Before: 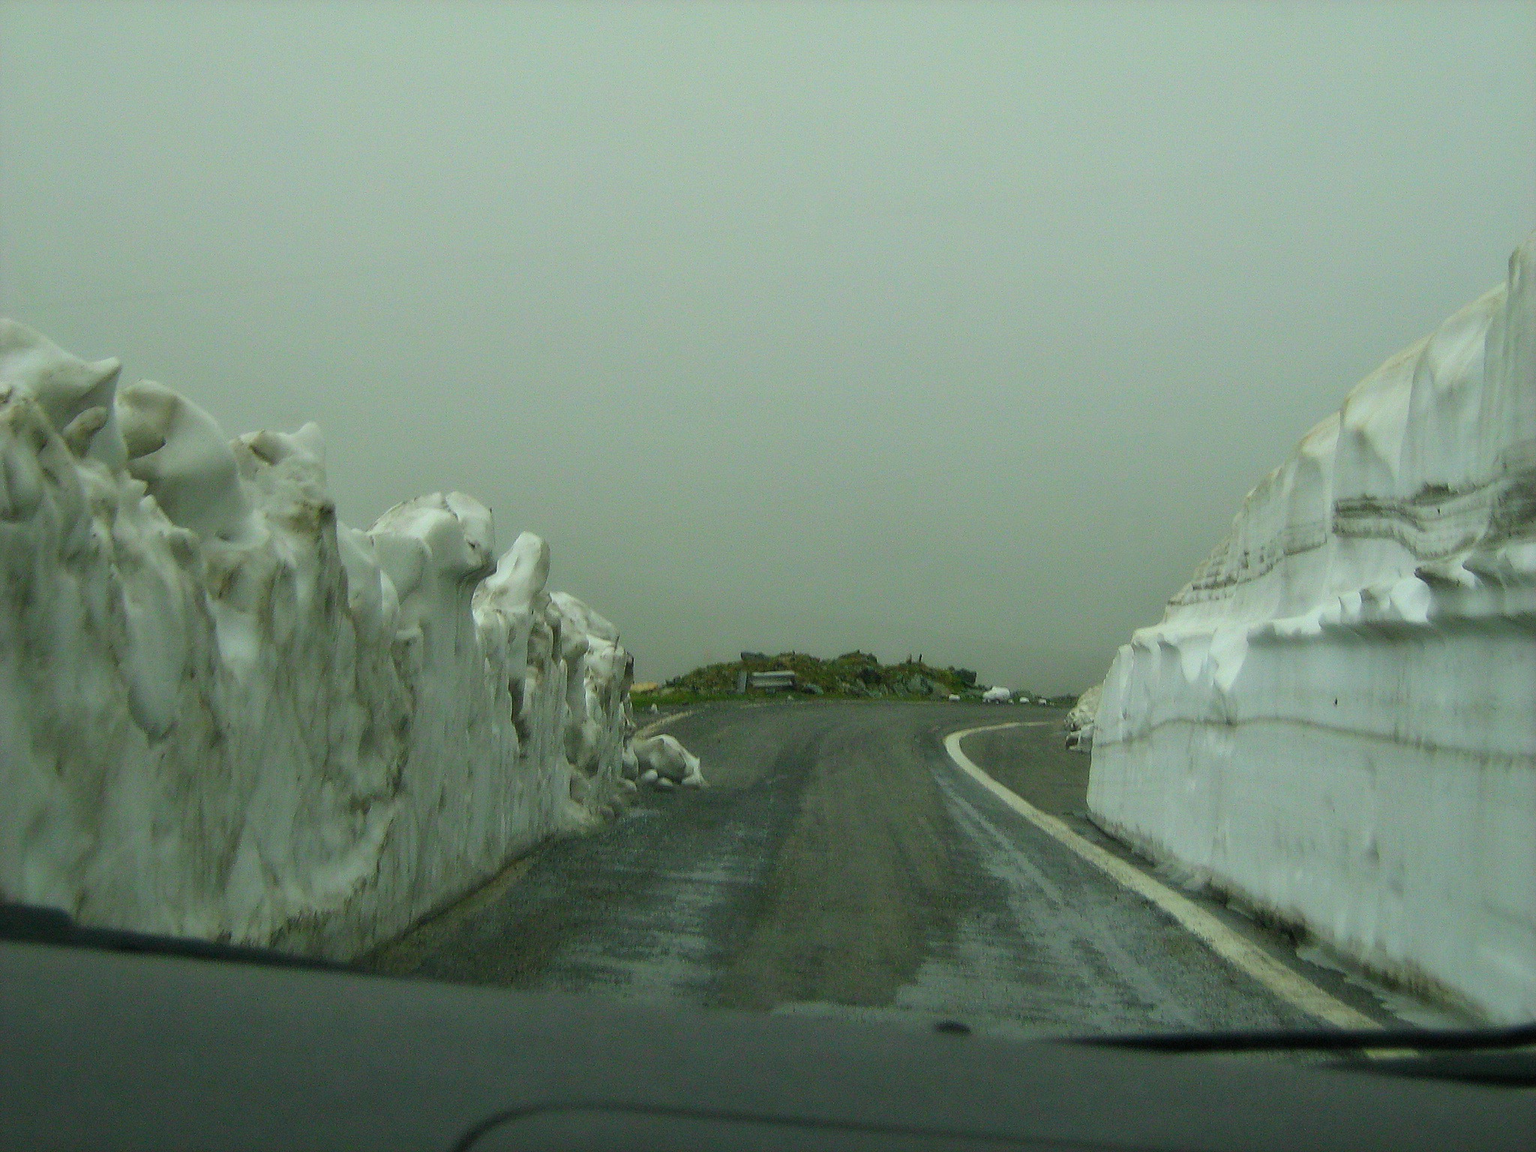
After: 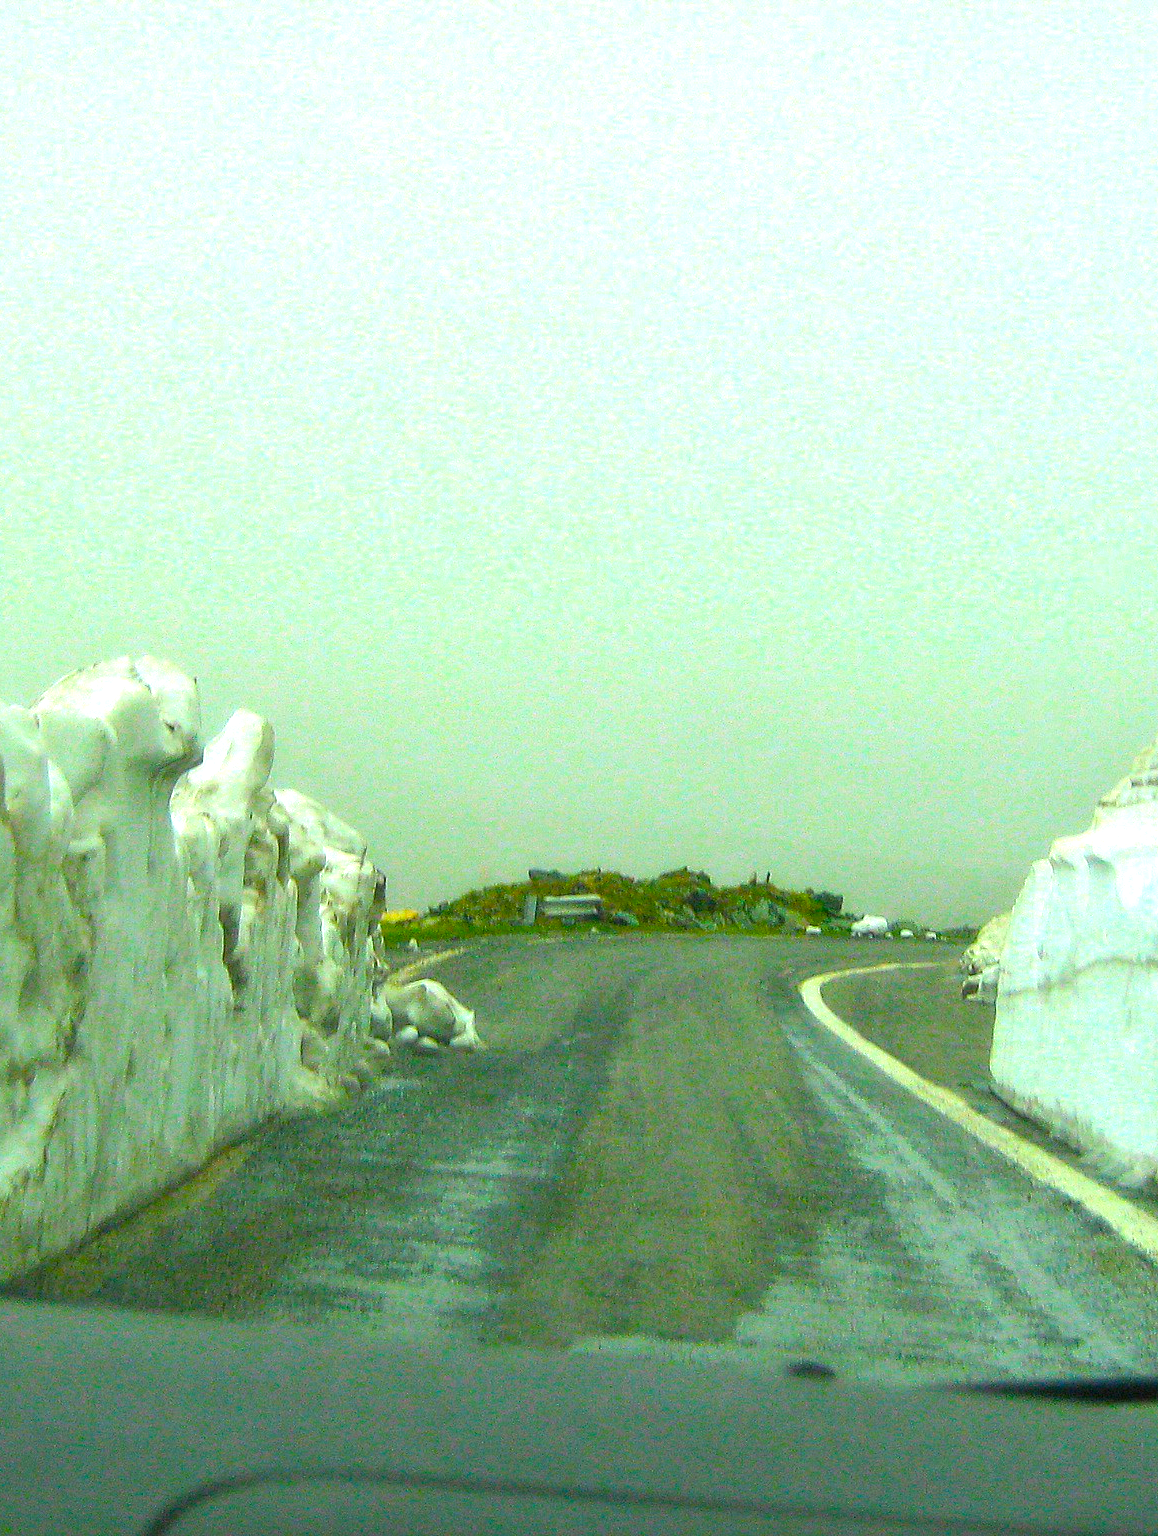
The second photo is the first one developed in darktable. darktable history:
crop and rotate: left 22.434%, right 20.975%
exposure: black level correction 0, exposure 1.39 EV, compensate highlight preservation false
color balance rgb: linear chroma grading › global chroma 32.947%, perceptual saturation grading › global saturation 25.695%, global vibrance 14.721%
contrast brightness saturation: saturation -0.051
